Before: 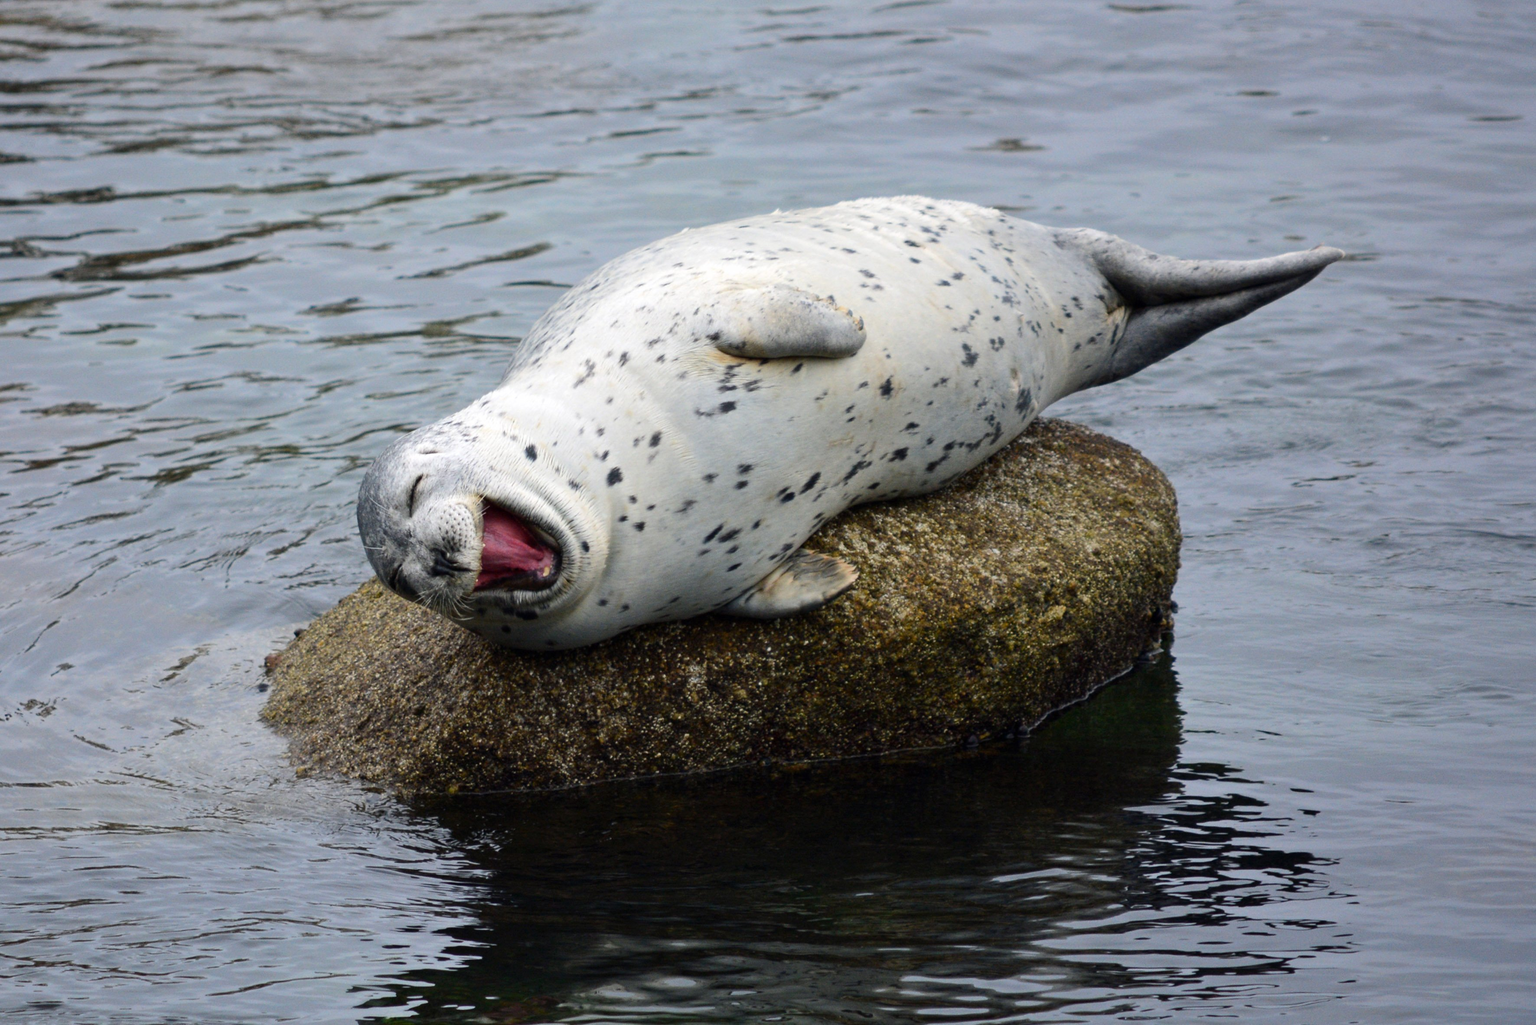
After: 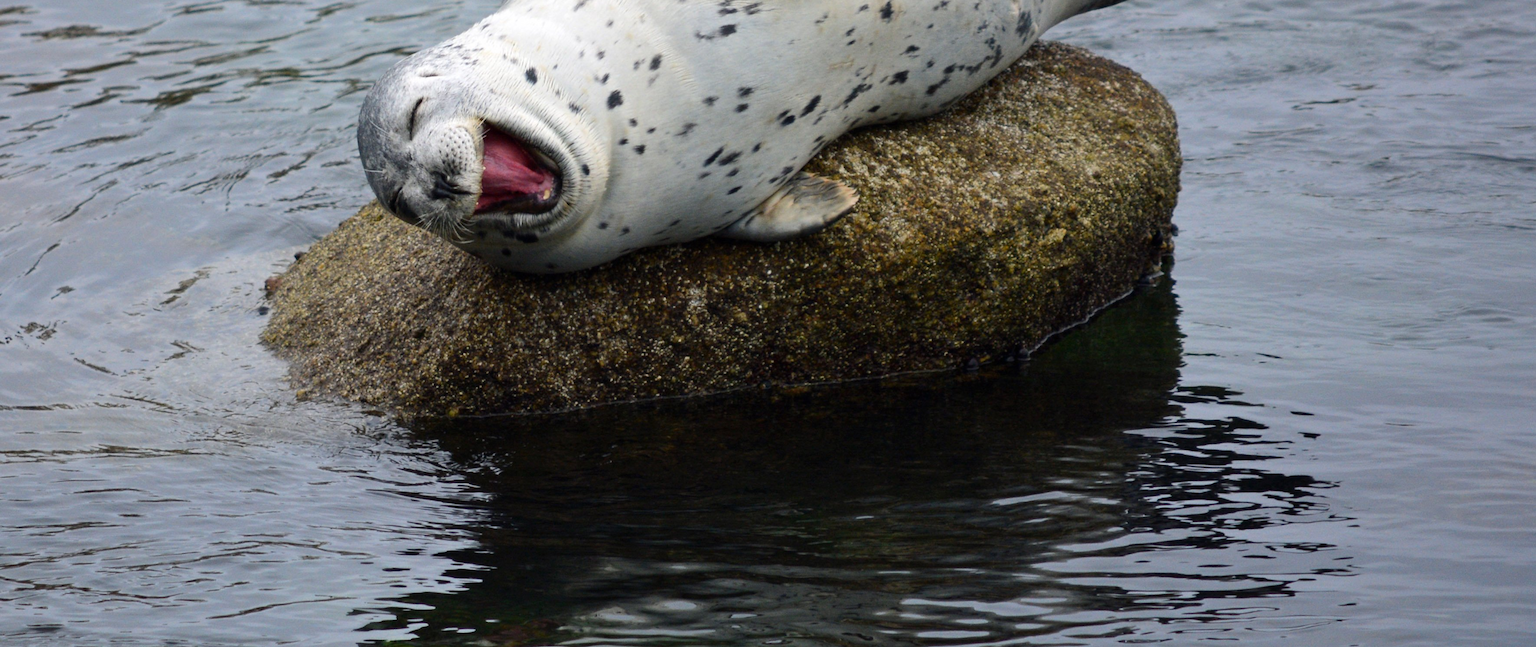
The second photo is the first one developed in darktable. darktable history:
crop and rotate: top 36.817%
